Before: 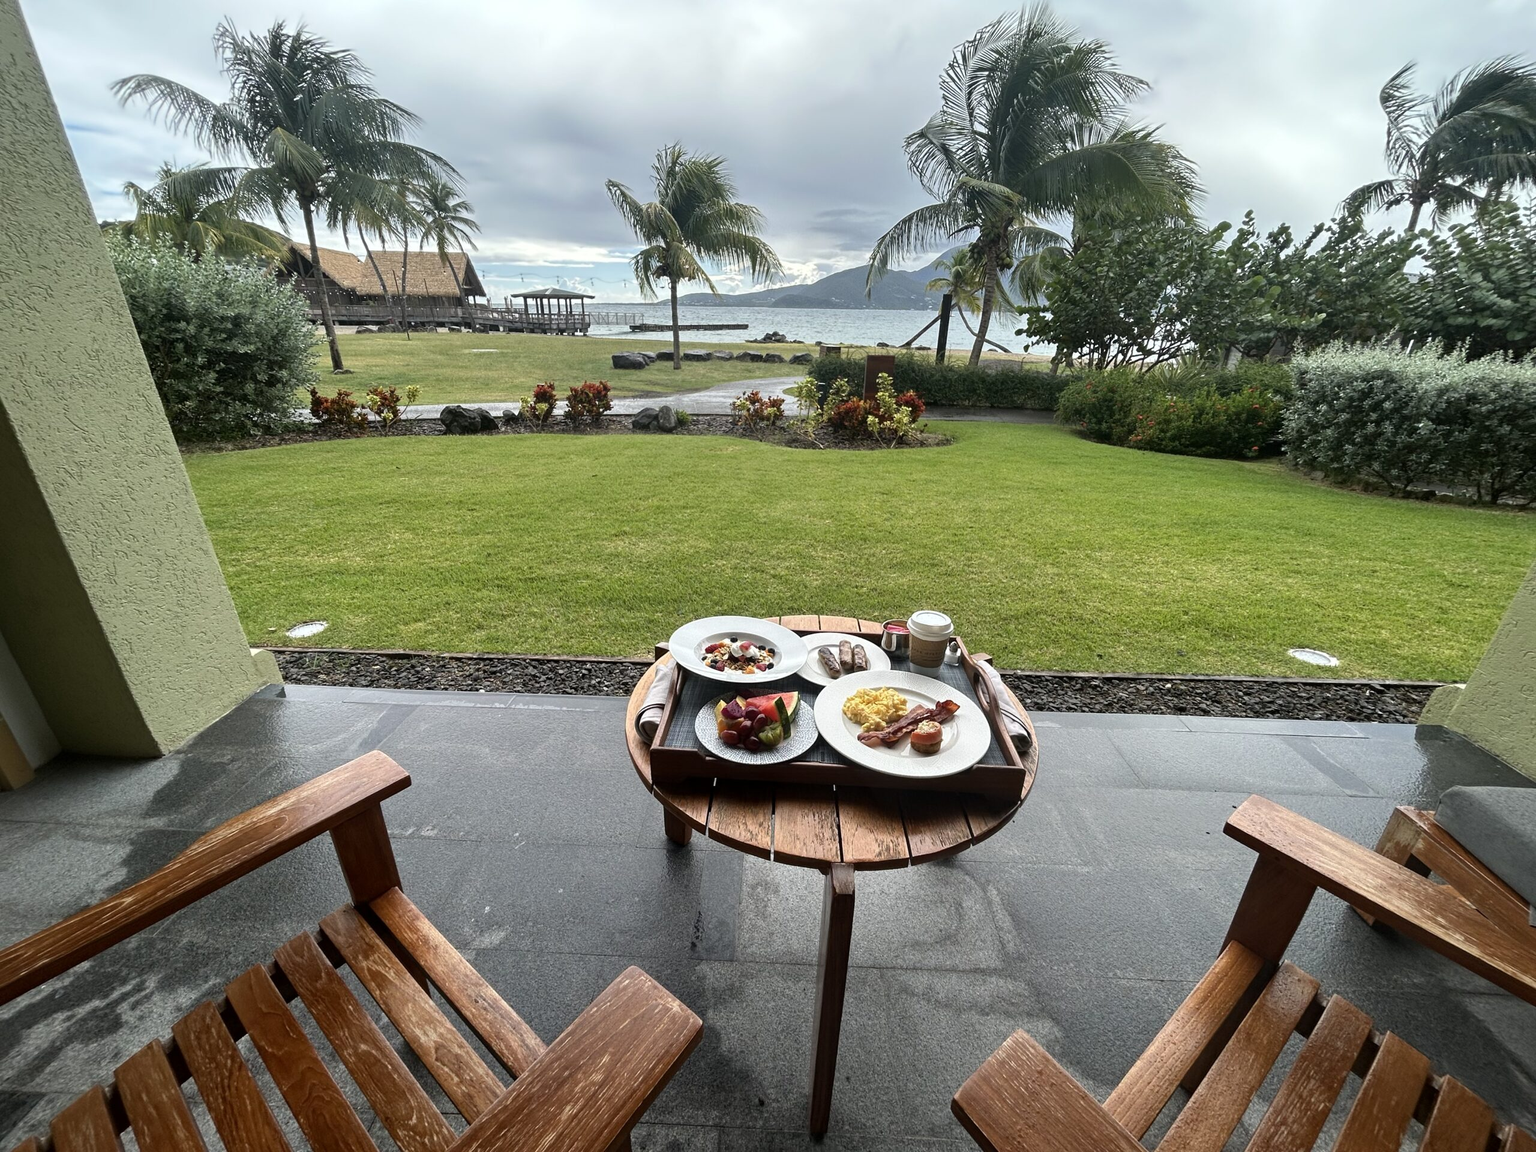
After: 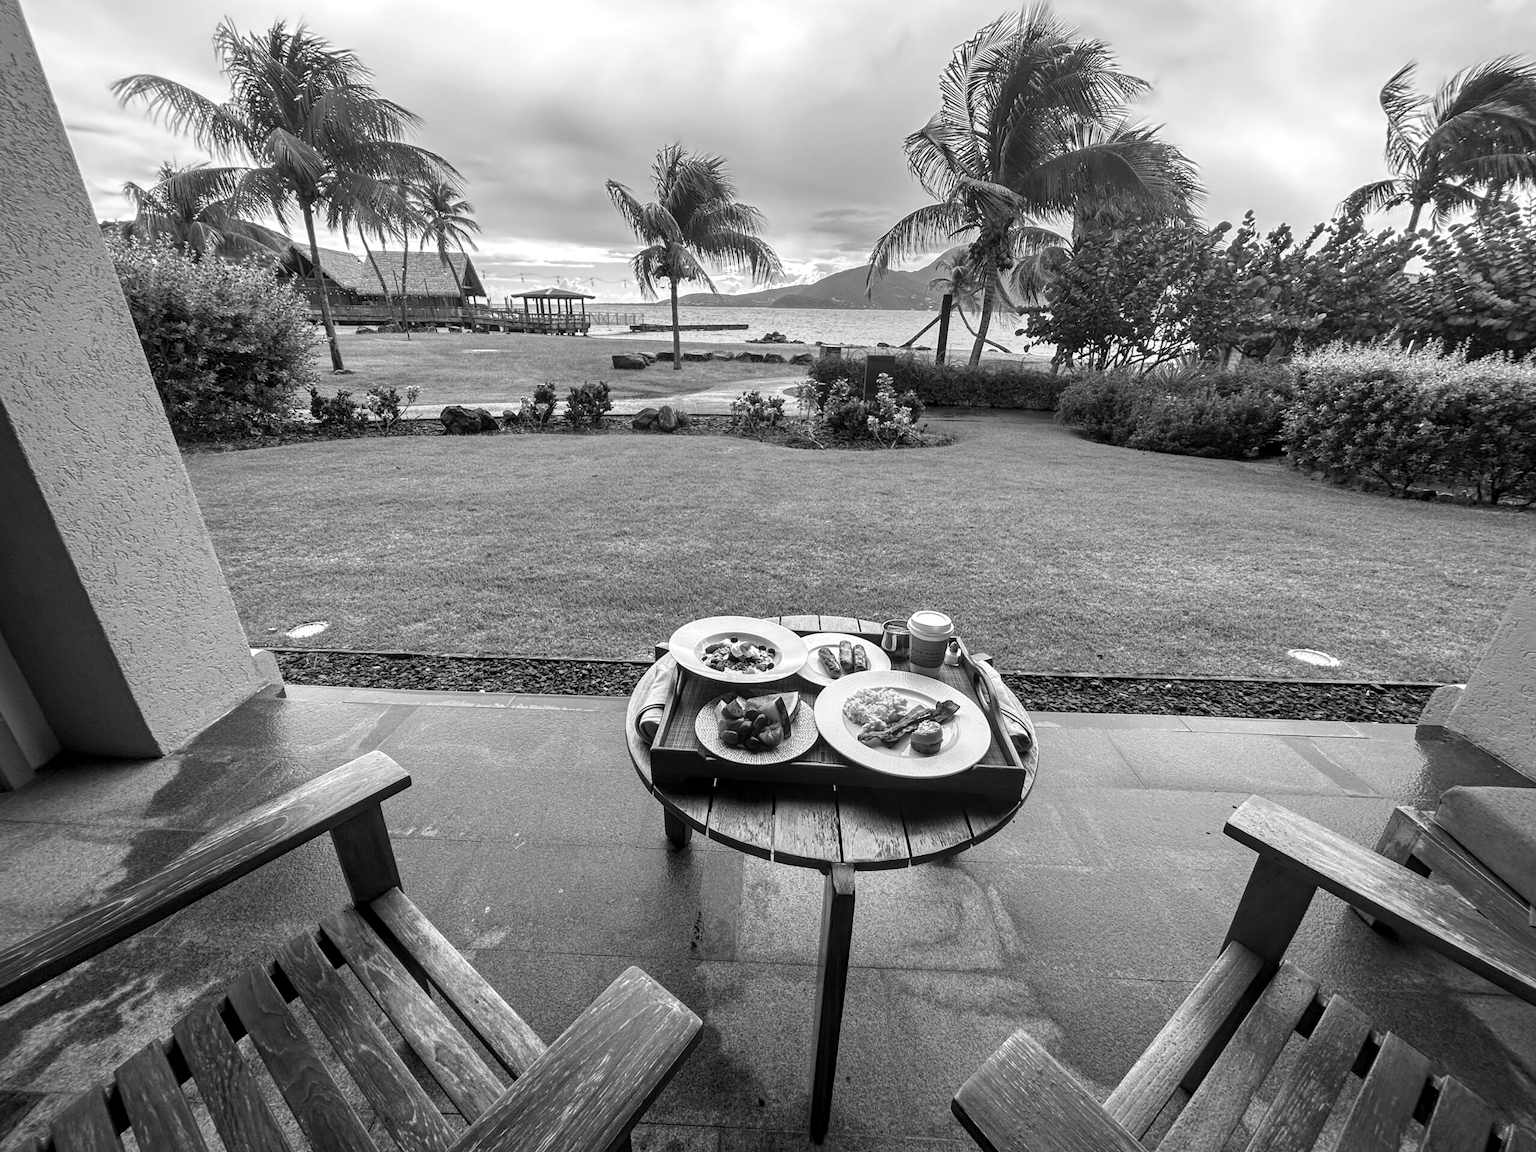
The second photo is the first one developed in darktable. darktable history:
local contrast: on, module defaults
monochrome: on, module defaults
white balance: red 1.123, blue 0.83
